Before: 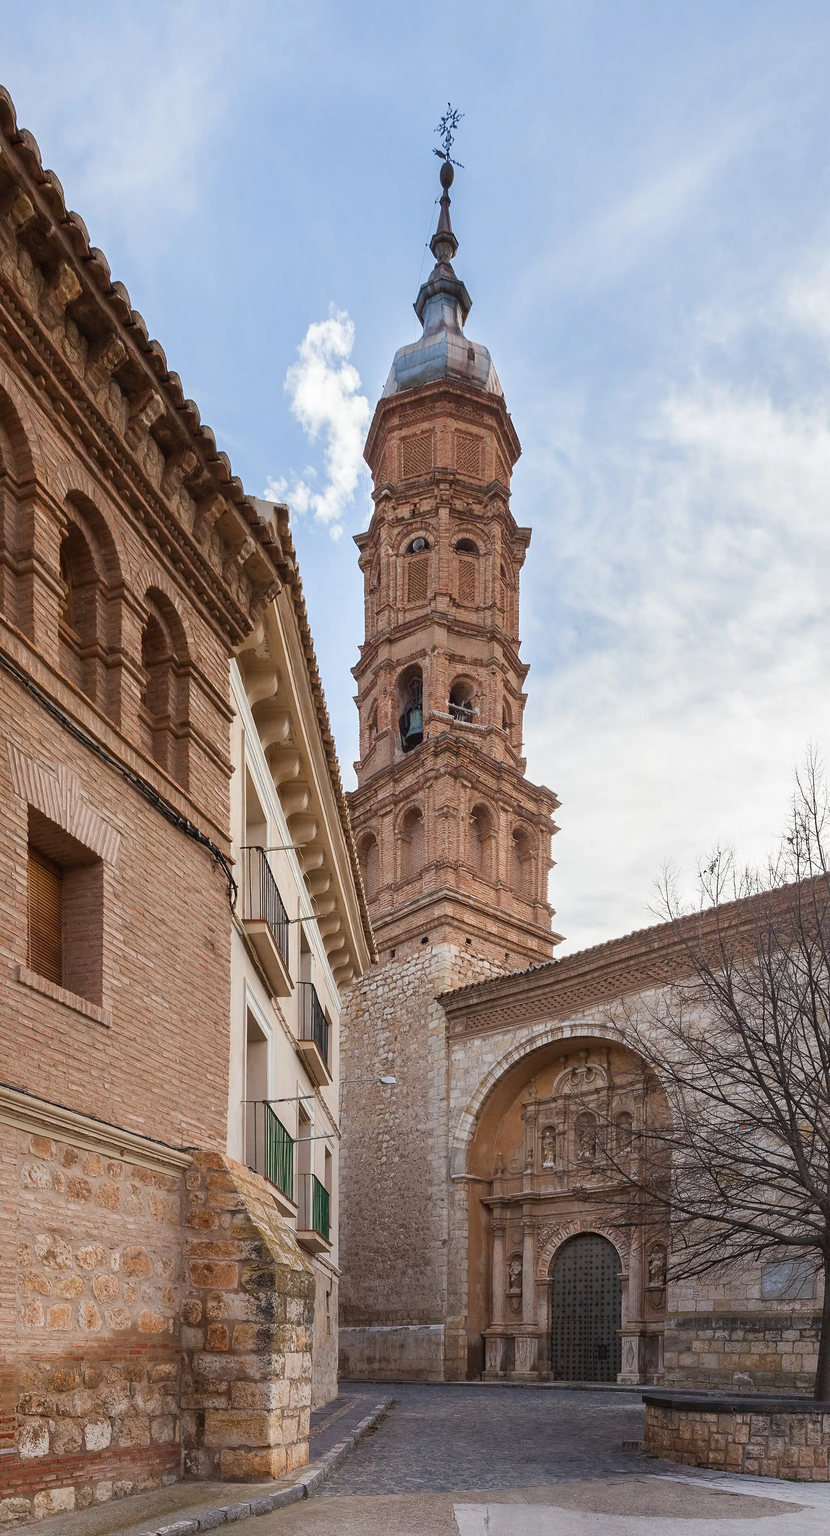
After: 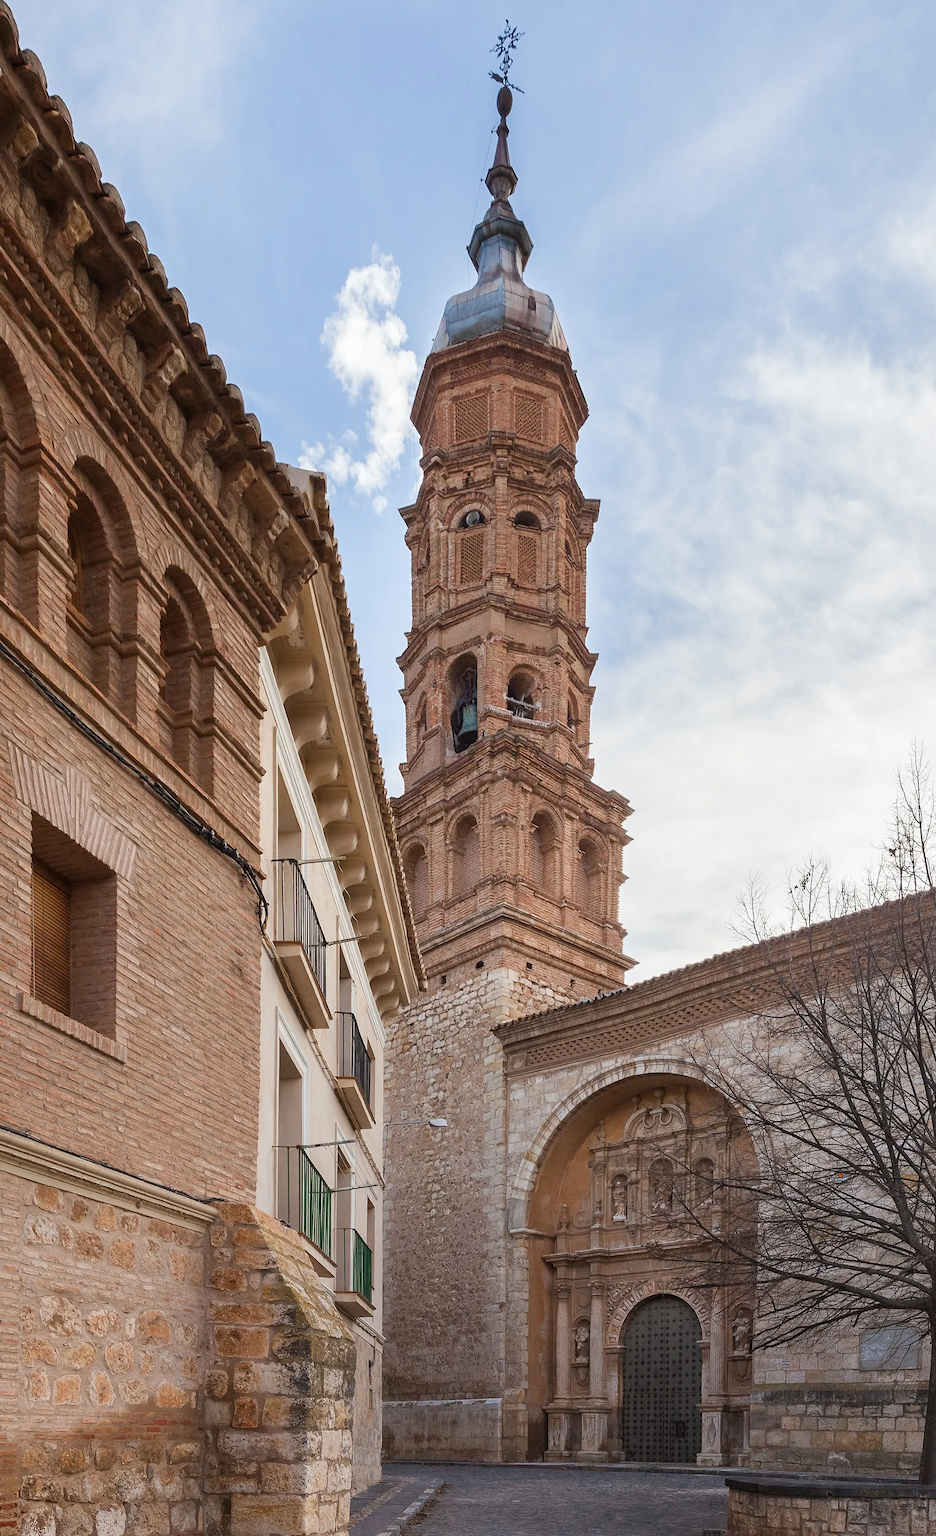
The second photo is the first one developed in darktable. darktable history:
crop and rotate: top 5.595%, bottom 5.768%
